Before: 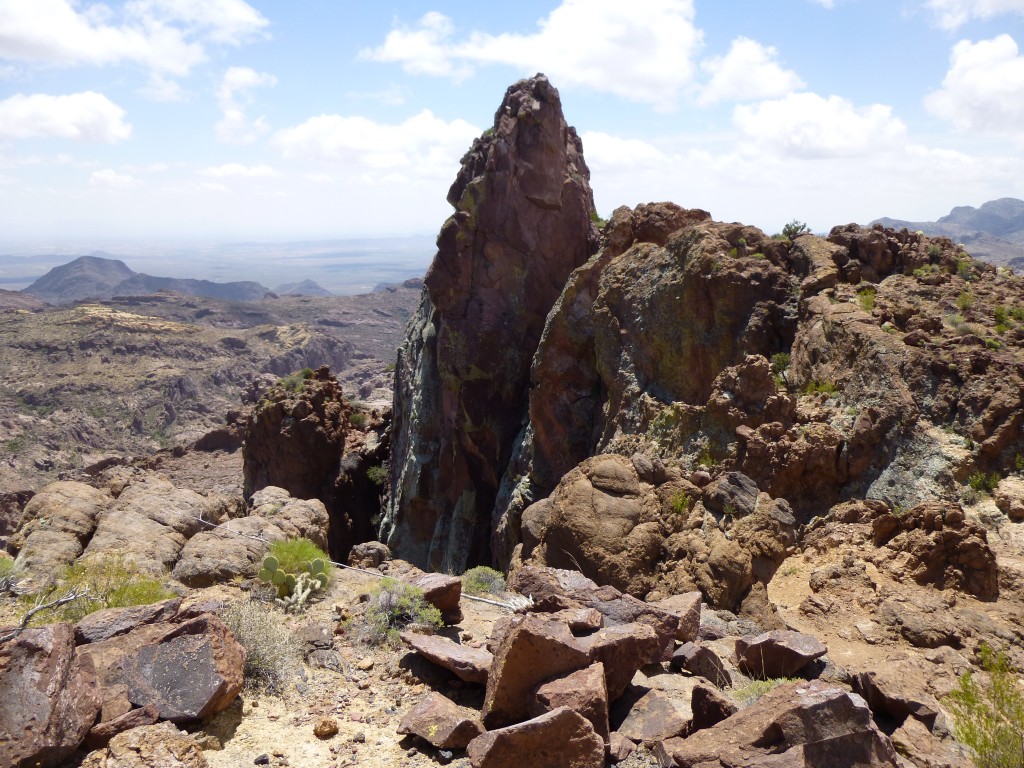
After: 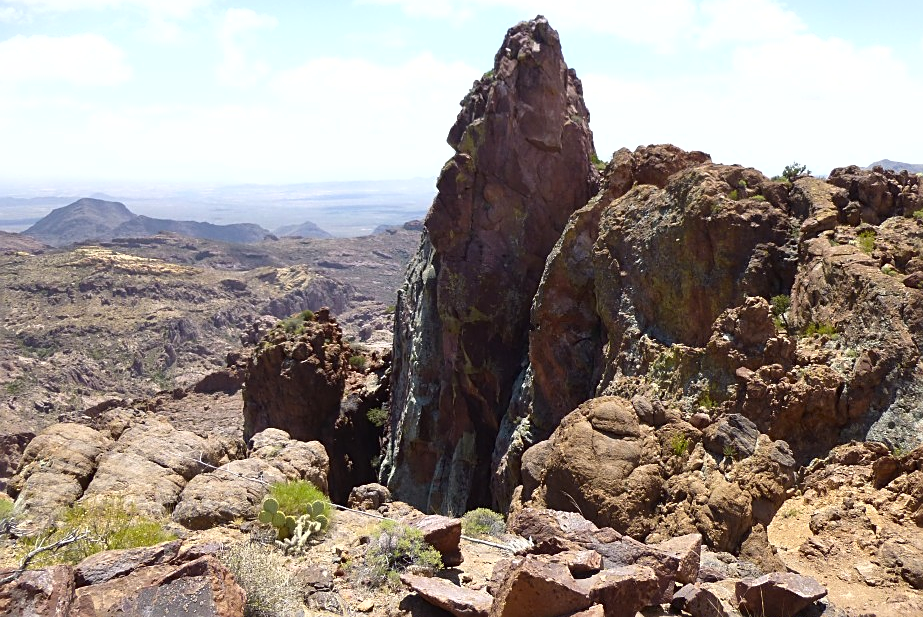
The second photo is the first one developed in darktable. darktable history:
contrast brightness saturation: contrast -0.021, brightness -0.007, saturation 0.035
sharpen: on, module defaults
shadows and highlights: radius 335.23, shadows 63.77, highlights 5.55, compress 87.31%, soften with gaussian
crop: top 7.556%, right 9.804%, bottom 11.987%
exposure: exposure 0.377 EV, compensate exposure bias true, compensate highlight preservation false
